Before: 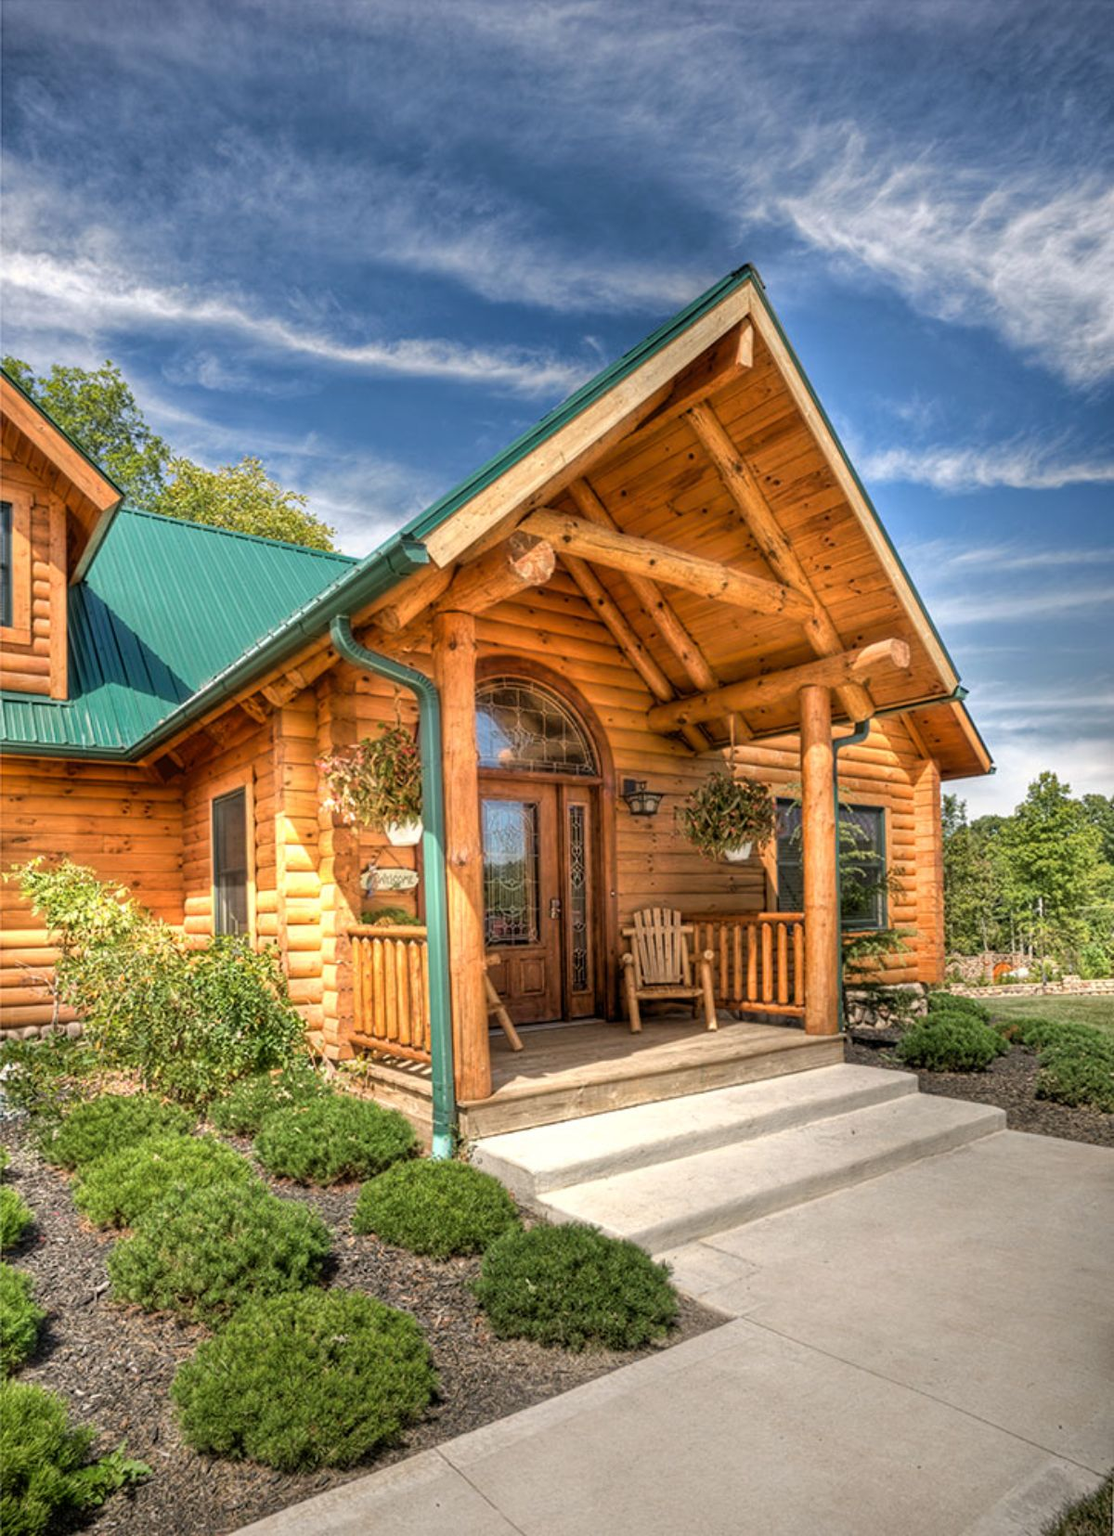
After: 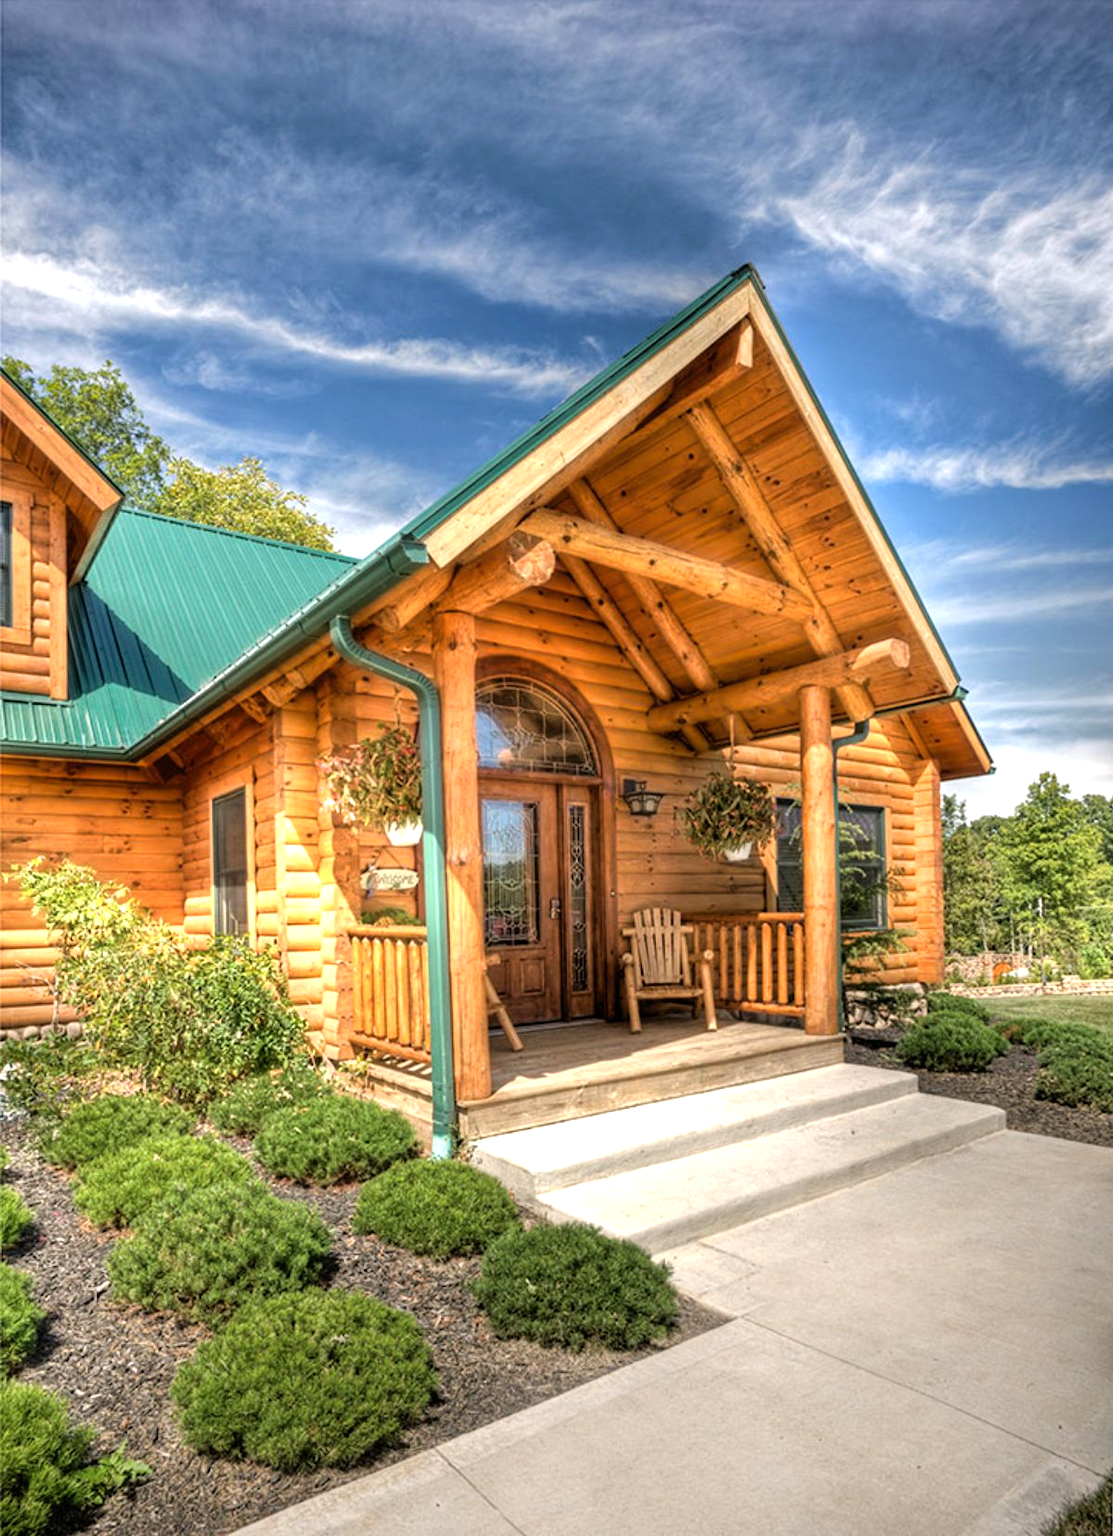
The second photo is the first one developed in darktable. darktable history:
tone equalizer: -8 EV -0.435 EV, -7 EV -0.407 EV, -6 EV -0.363 EV, -5 EV -0.236 EV, -3 EV 0.225 EV, -2 EV 0.345 EV, -1 EV 0.413 EV, +0 EV 0.397 EV, mask exposure compensation -0.495 EV
